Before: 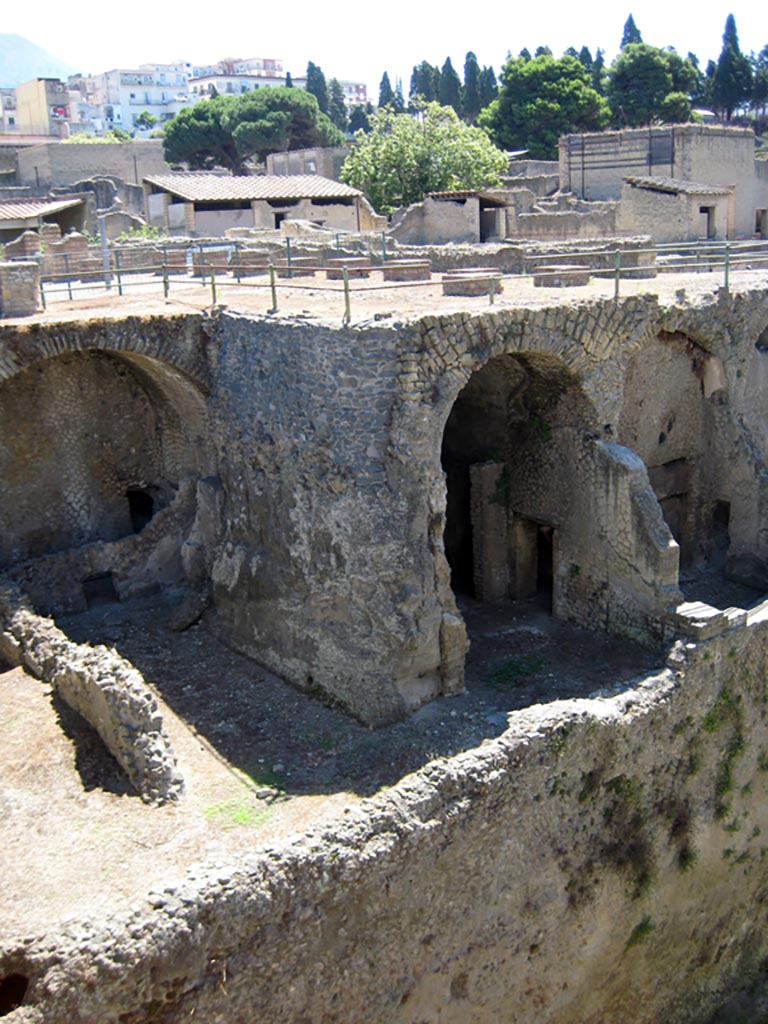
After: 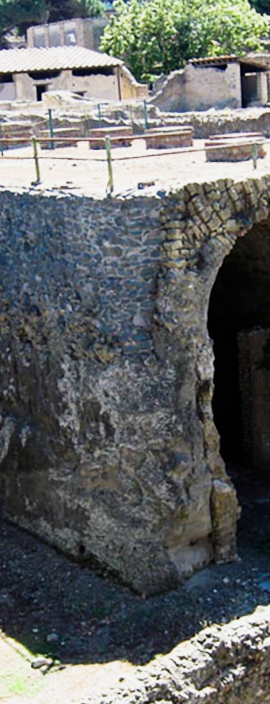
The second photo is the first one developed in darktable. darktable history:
crop and rotate: left 29.476%, top 10.214%, right 35.32%, bottom 17.333%
sigmoid: contrast 1.86, skew 0.35
rotate and perspective: rotation -1.32°, lens shift (horizontal) -0.031, crop left 0.015, crop right 0.985, crop top 0.047, crop bottom 0.982
